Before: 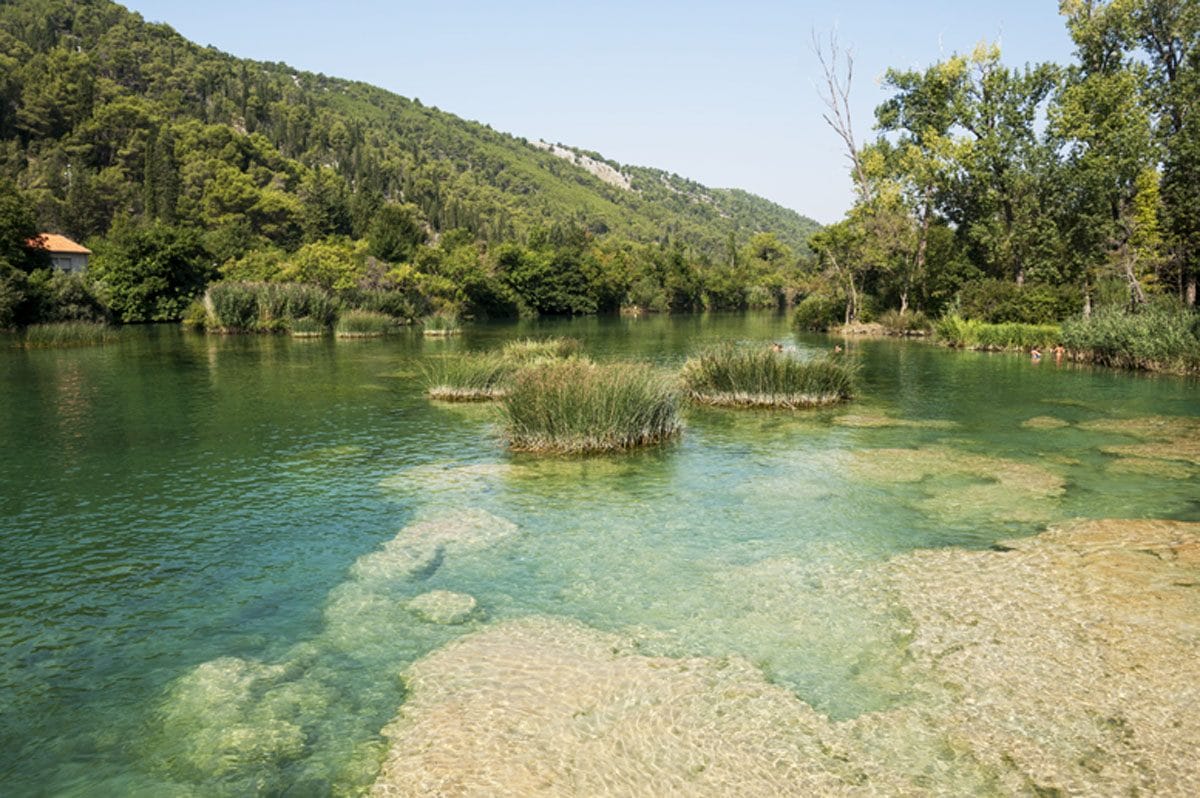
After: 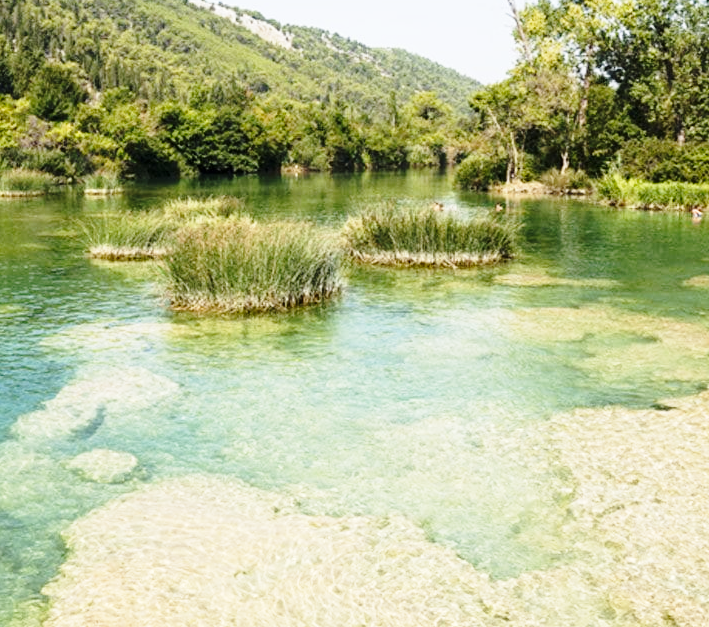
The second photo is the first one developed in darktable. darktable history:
base curve: curves: ch0 [(0, 0) (0.028, 0.03) (0.121, 0.232) (0.46, 0.748) (0.859, 0.968) (1, 1)], preserve colors none
crop and rotate: left 28.256%, top 17.734%, right 12.656%, bottom 3.573%
